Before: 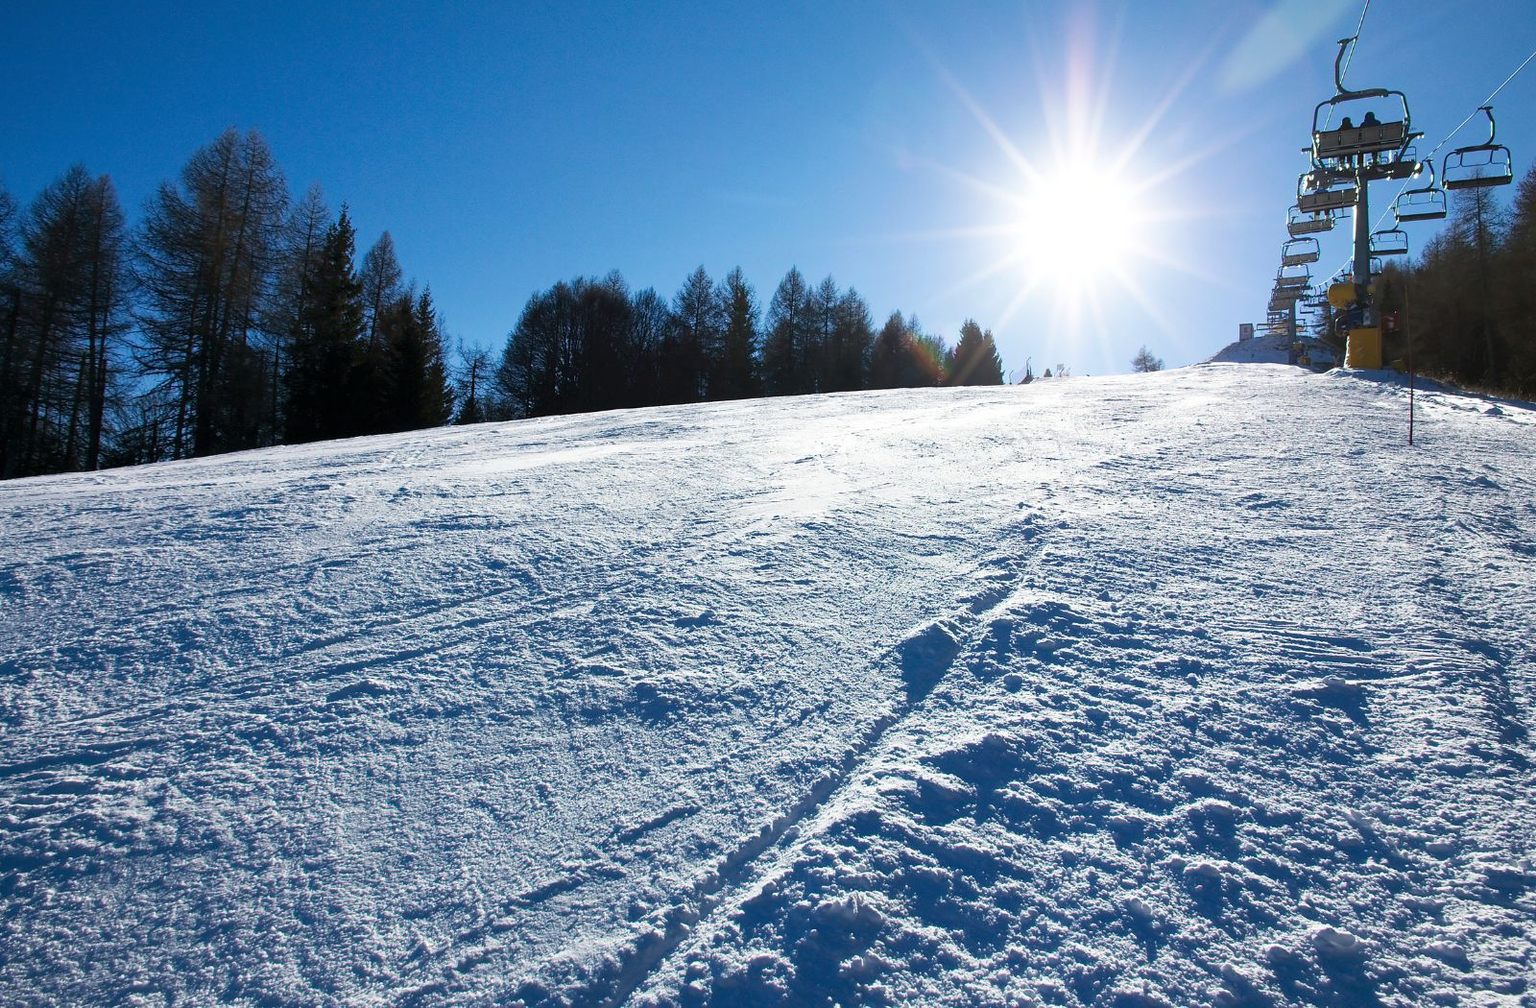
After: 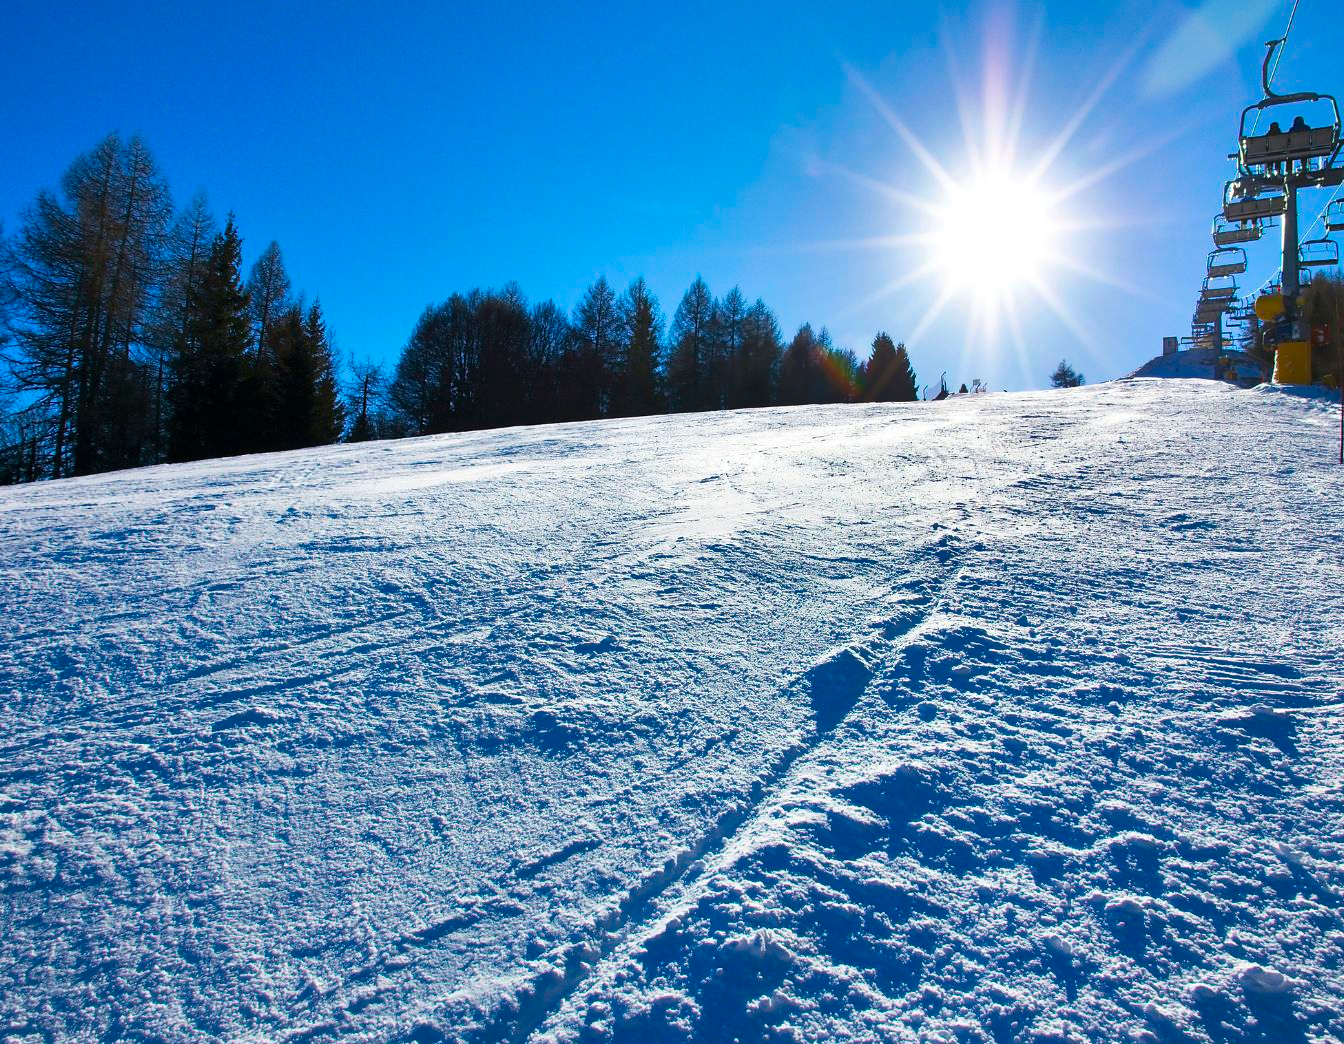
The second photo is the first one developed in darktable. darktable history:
shadows and highlights: radius 108.52, shadows 44.07, highlights -67.8, low approximation 0.01, soften with gaussian
contrast brightness saturation: contrast 0.04, saturation 0.16
crop: left 8.026%, right 7.374%
color balance rgb: perceptual saturation grading › global saturation 30%, global vibrance 20%
